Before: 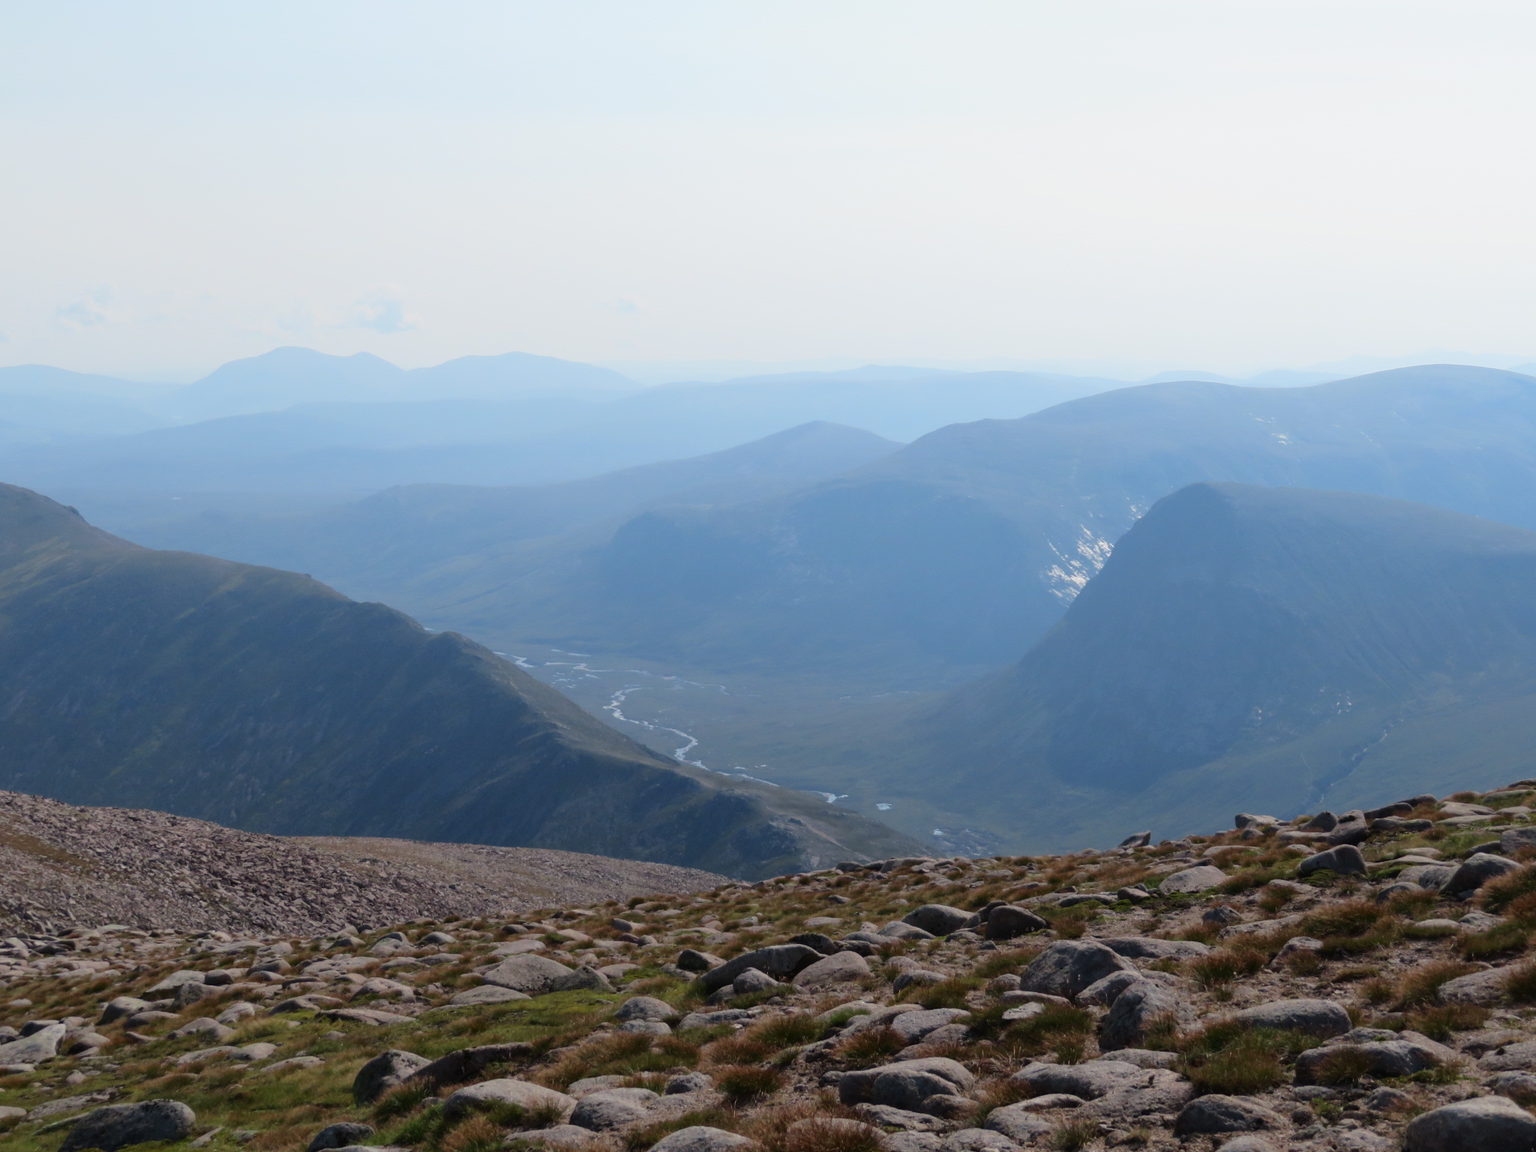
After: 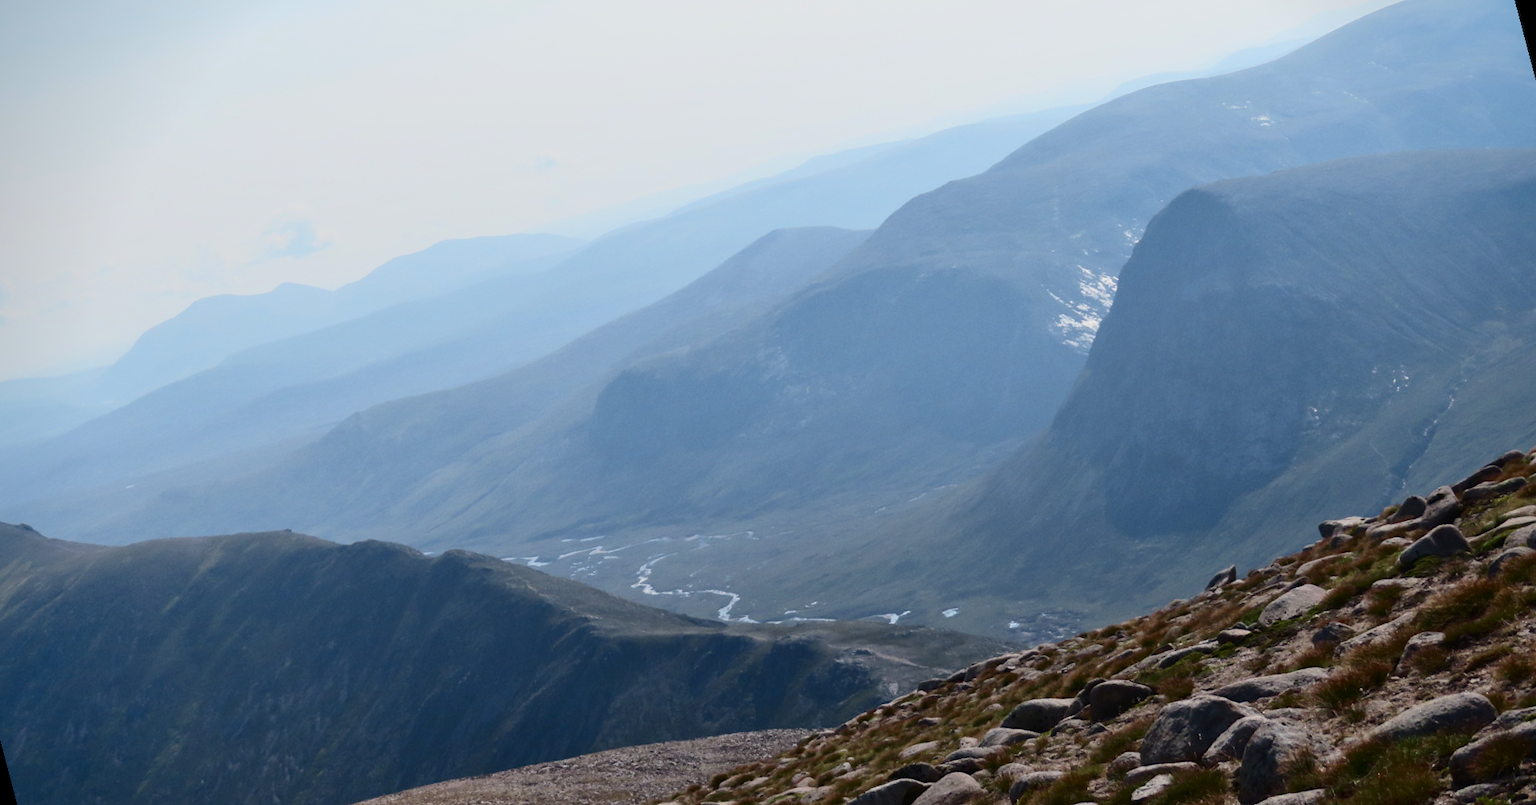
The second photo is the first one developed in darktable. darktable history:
rotate and perspective: rotation -14.8°, crop left 0.1, crop right 0.903, crop top 0.25, crop bottom 0.748
tone equalizer: -8 EV 0.25 EV, -7 EV 0.417 EV, -6 EV 0.417 EV, -5 EV 0.25 EV, -3 EV -0.25 EV, -2 EV -0.417 EV, -1 EV -0.417 EV, +0 EV -0.25 EV, edges refinement/feathering 500, mask exposure compensation -1.57 EV, preserve details guided filter
contrast brightness saturation: contrast 0.39, brightness 0.1
vignetting: fall-off start 88.53%, fall-off radius 44.2%, saturation 0.376, width/height ratio 1.161
shadows and highlights: shadows 5, soften with gaussian
